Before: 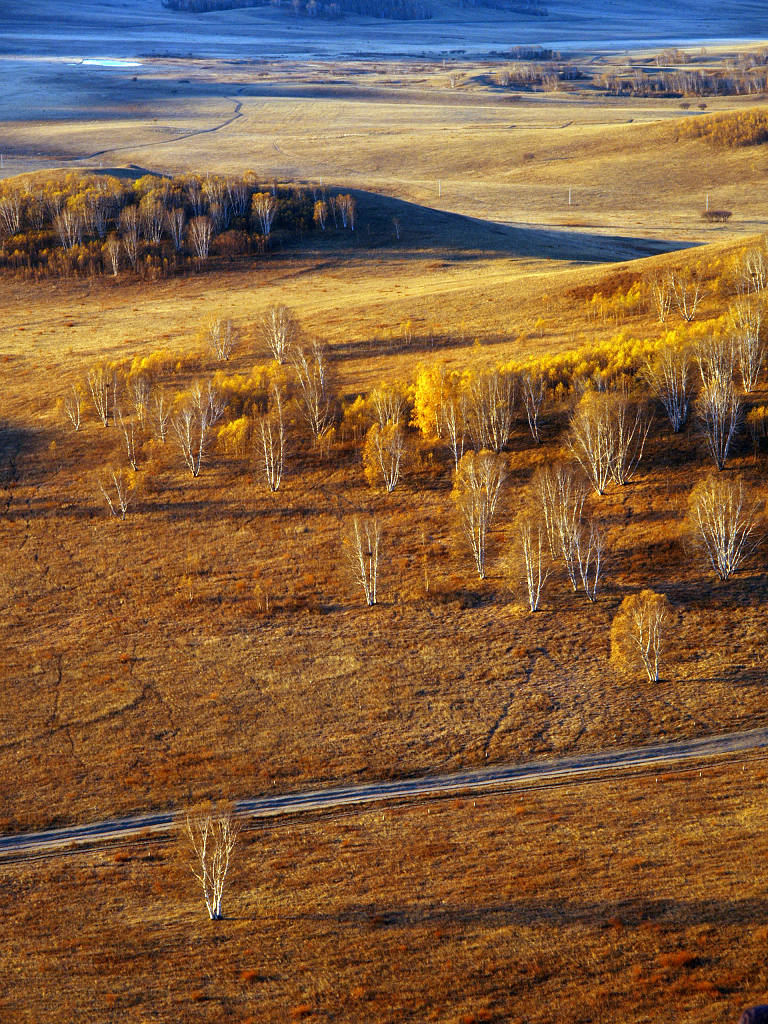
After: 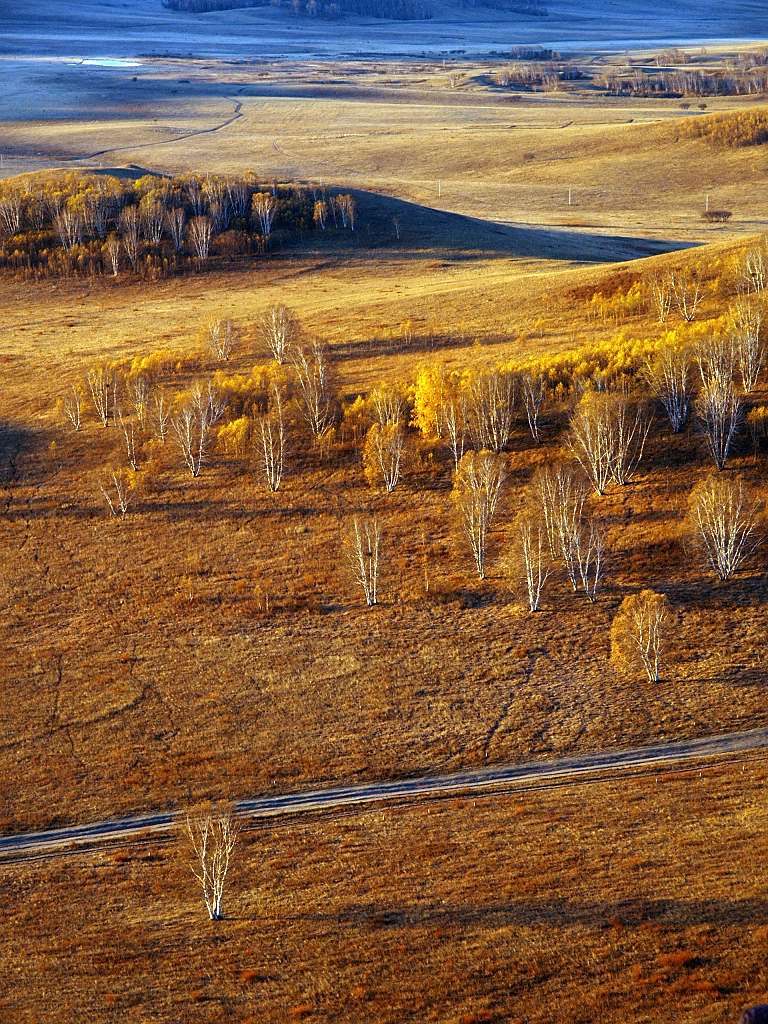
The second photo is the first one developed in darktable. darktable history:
sharpen: radius 1.483, amount 0.409, threshold 1.685
